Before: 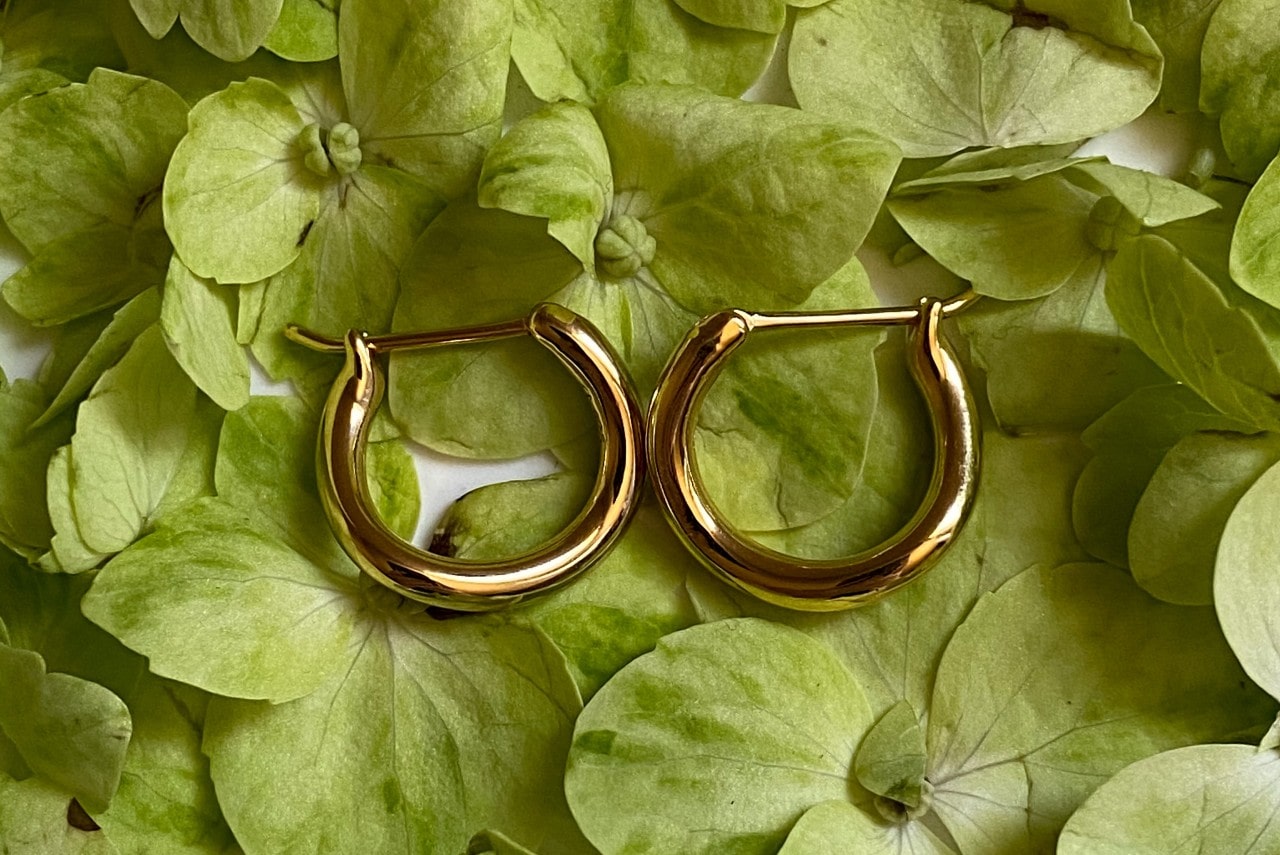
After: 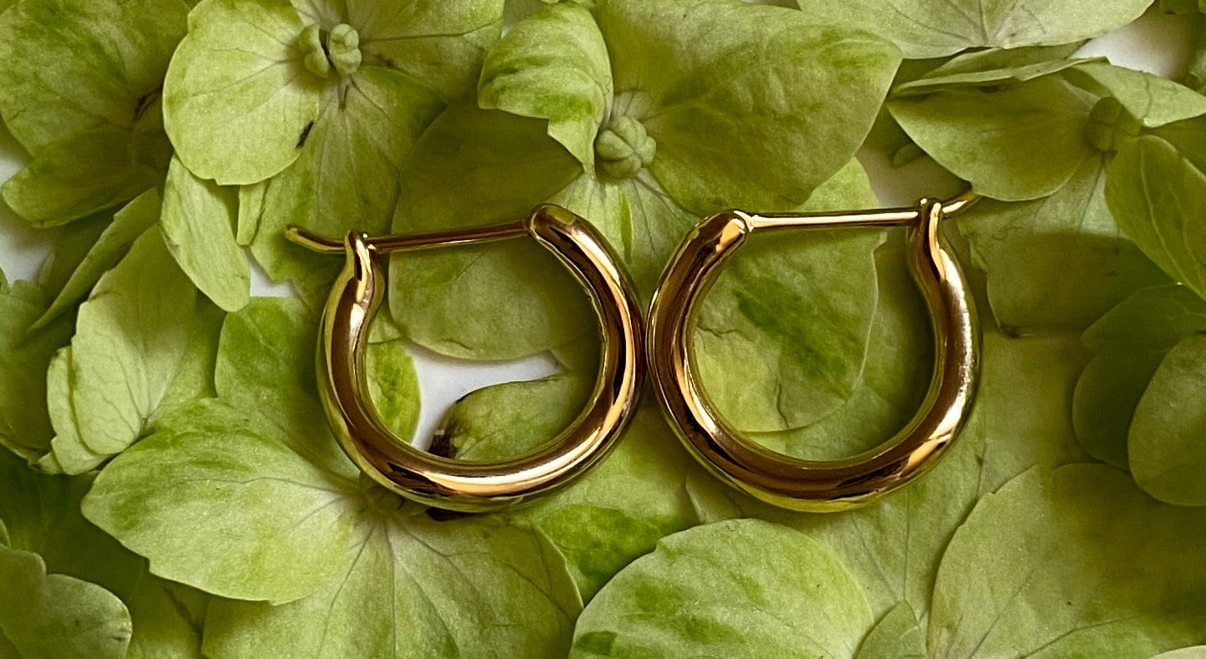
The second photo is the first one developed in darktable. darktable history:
crop and rotate: angle 0.03°, top 11.643%, right 5.651%, bottom 11.189%
